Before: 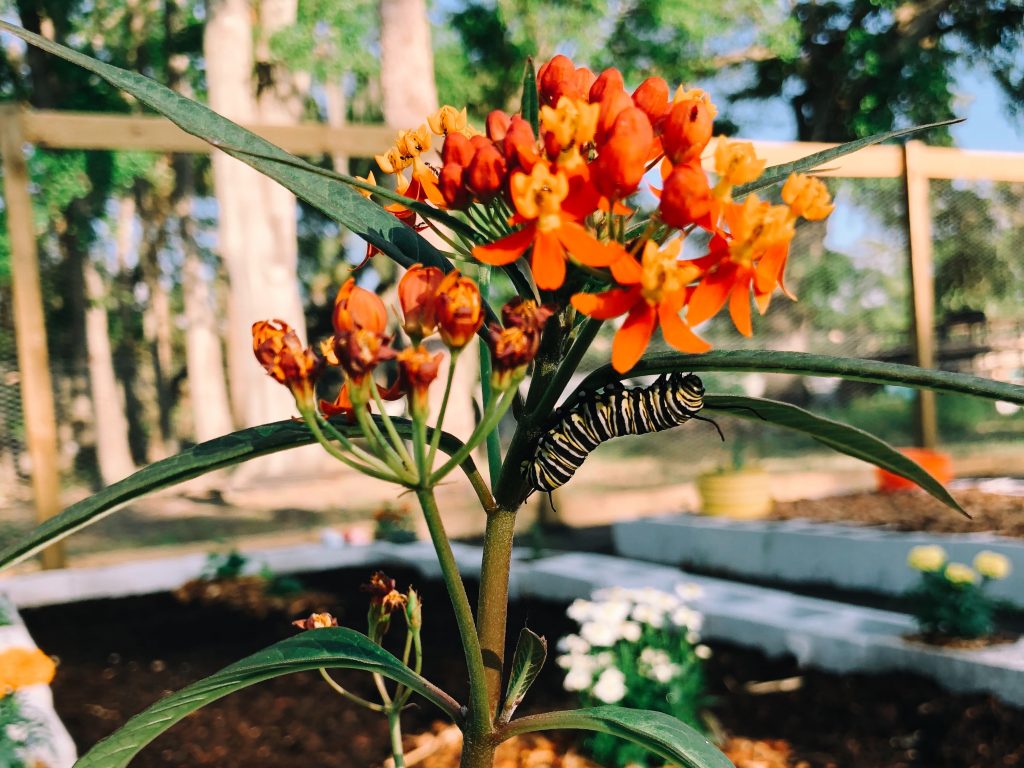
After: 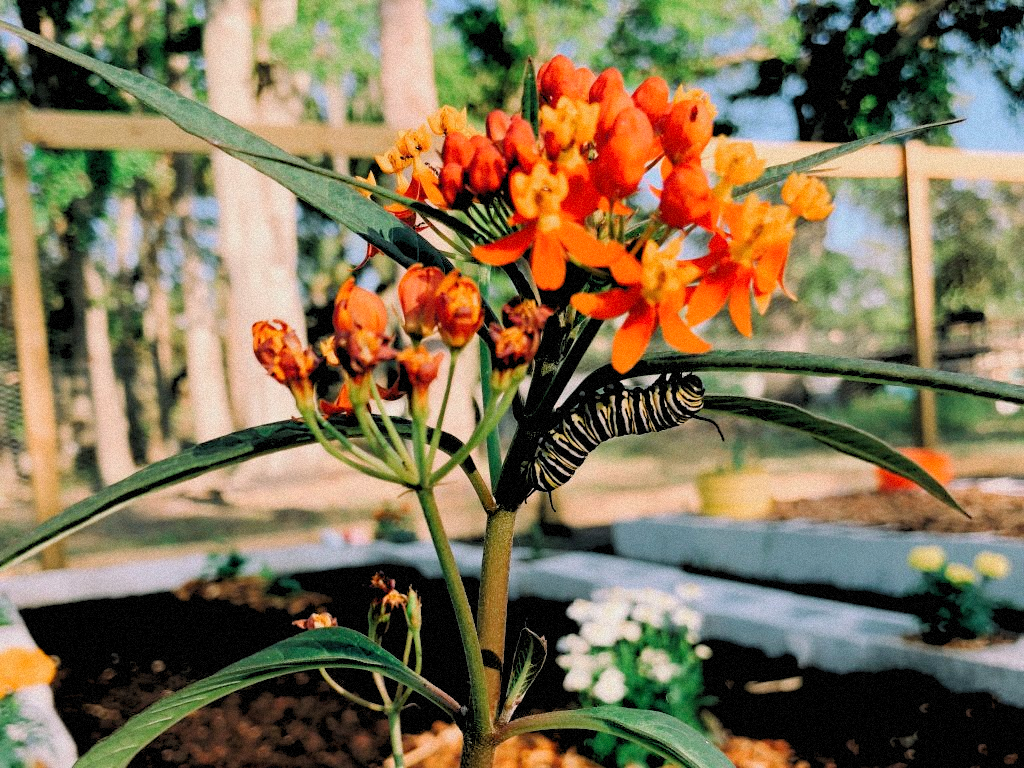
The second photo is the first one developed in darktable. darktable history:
rgb levels: preserve colors sum RGB, levels [[0.038, 0.433, 0.934], [0, 0.5, 1], [0, 0.5, 1]]
grain: mid-tones bias 0%
